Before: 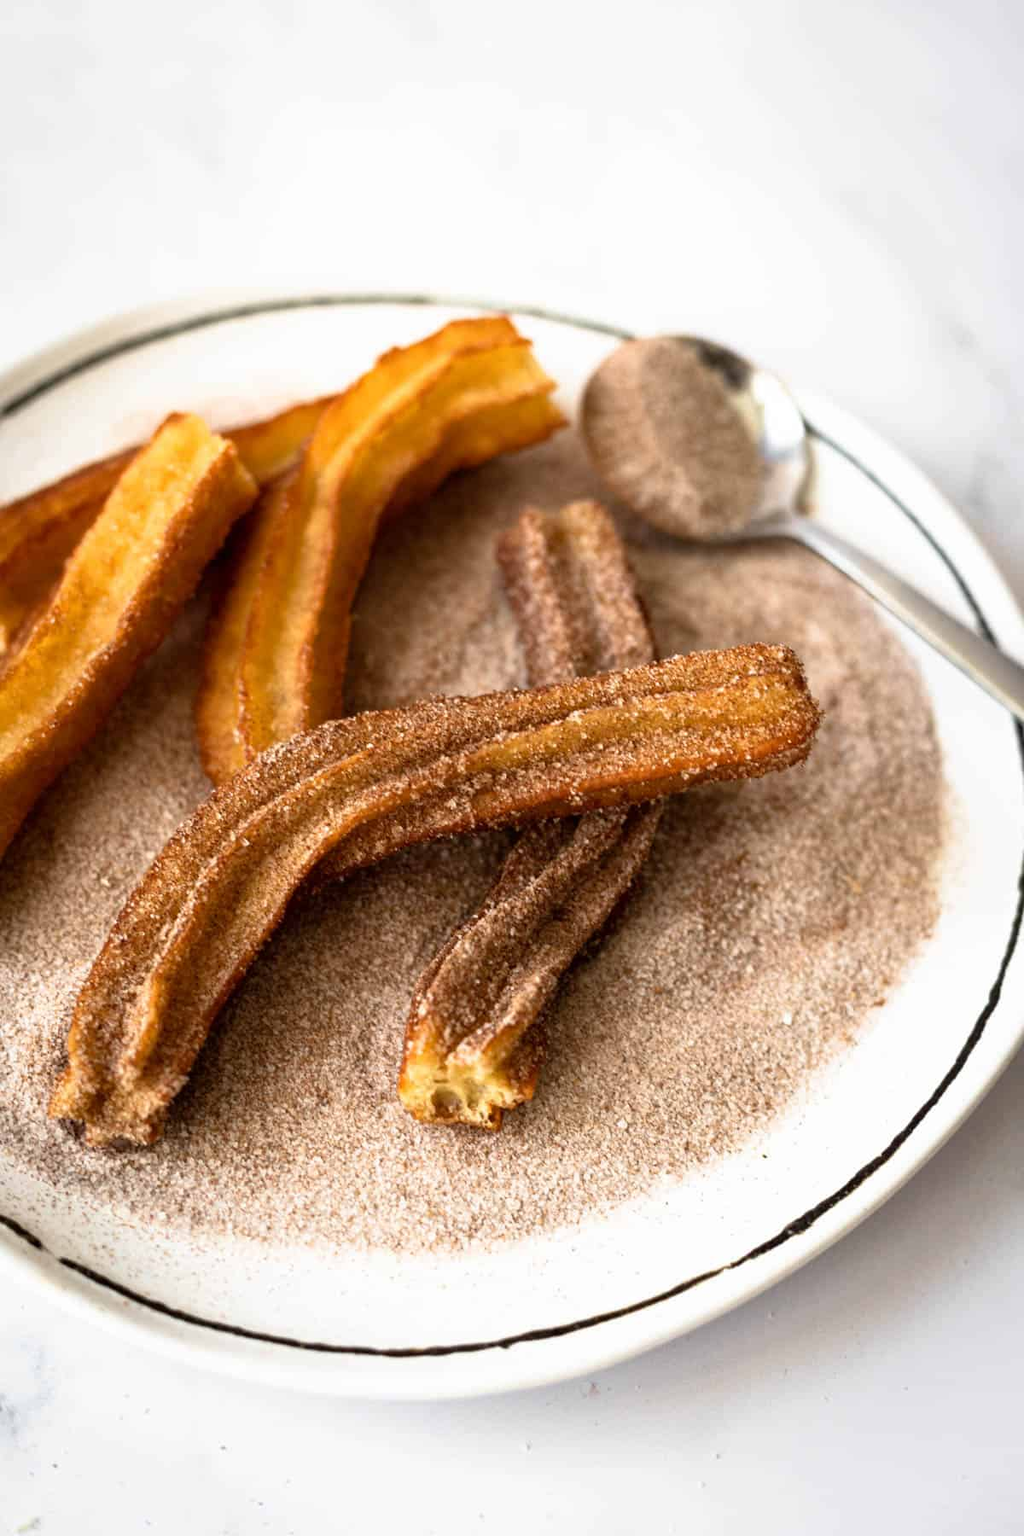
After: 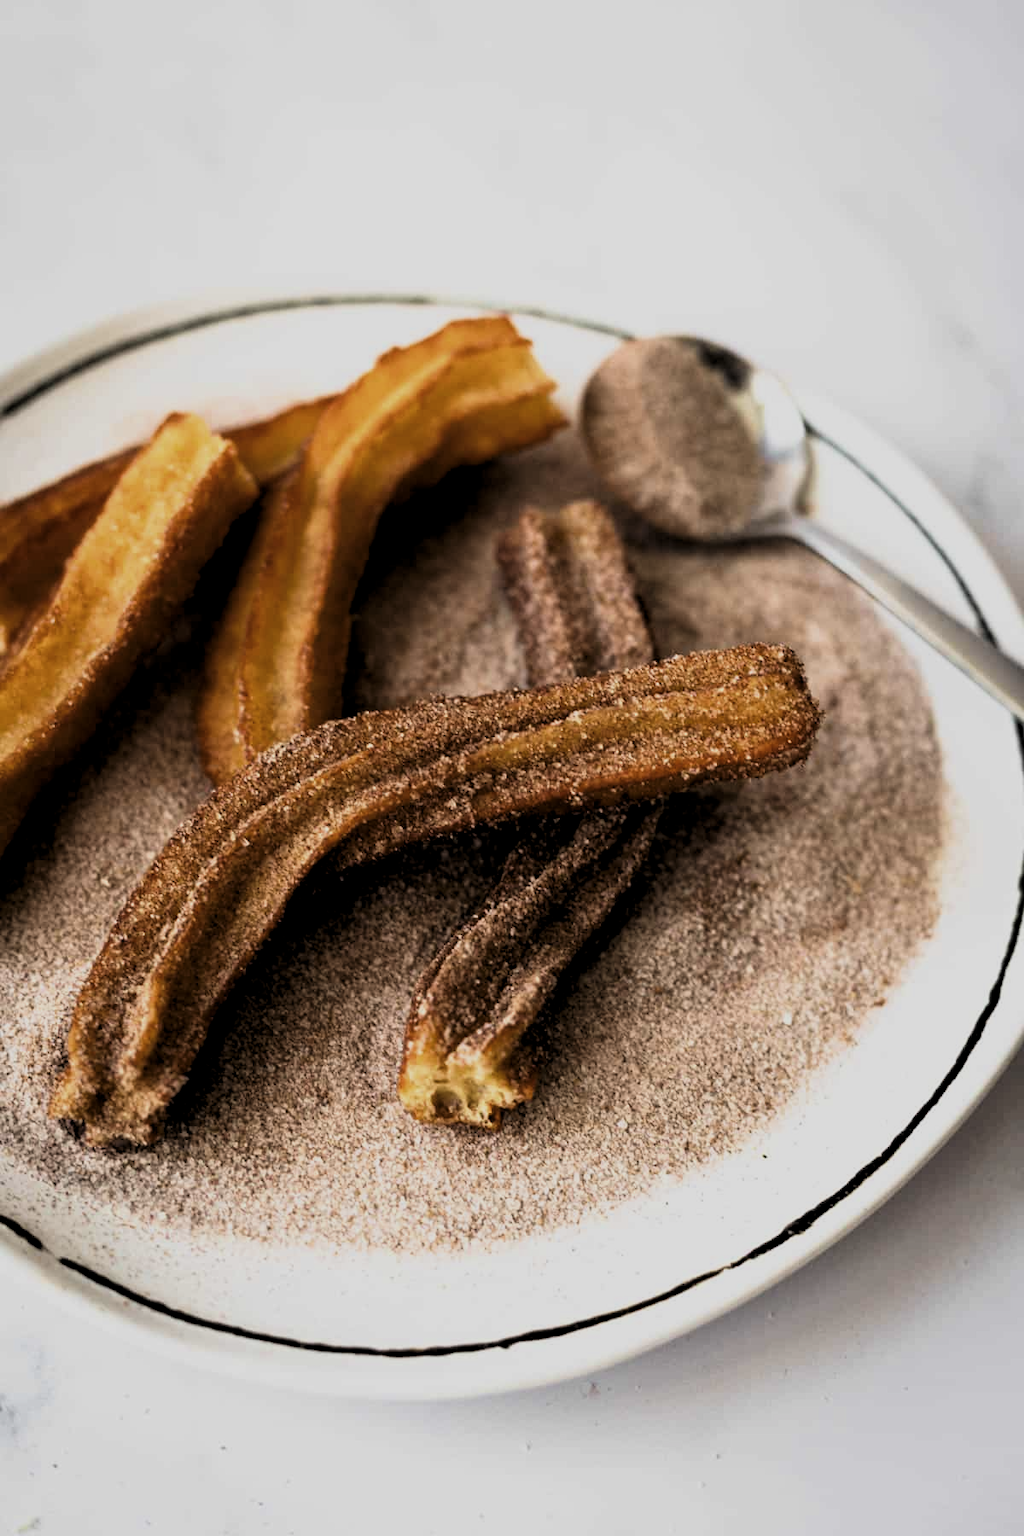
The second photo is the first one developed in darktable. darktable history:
filmic rgb: black relative exposure -7.92 EV, white relative exposure 4.13 EV, threshold 3 EV, hardness 4.02, latitude 51.22%, contrast 1.013, shadows ↔ highlights balance 5.35%, color science v5 (2021), contrast in shadows safe, contrast in highlights safe, enable highlight reconstruction true
white balance: emerald 1
levels: levels [0.101, 0.578, 0.953]
